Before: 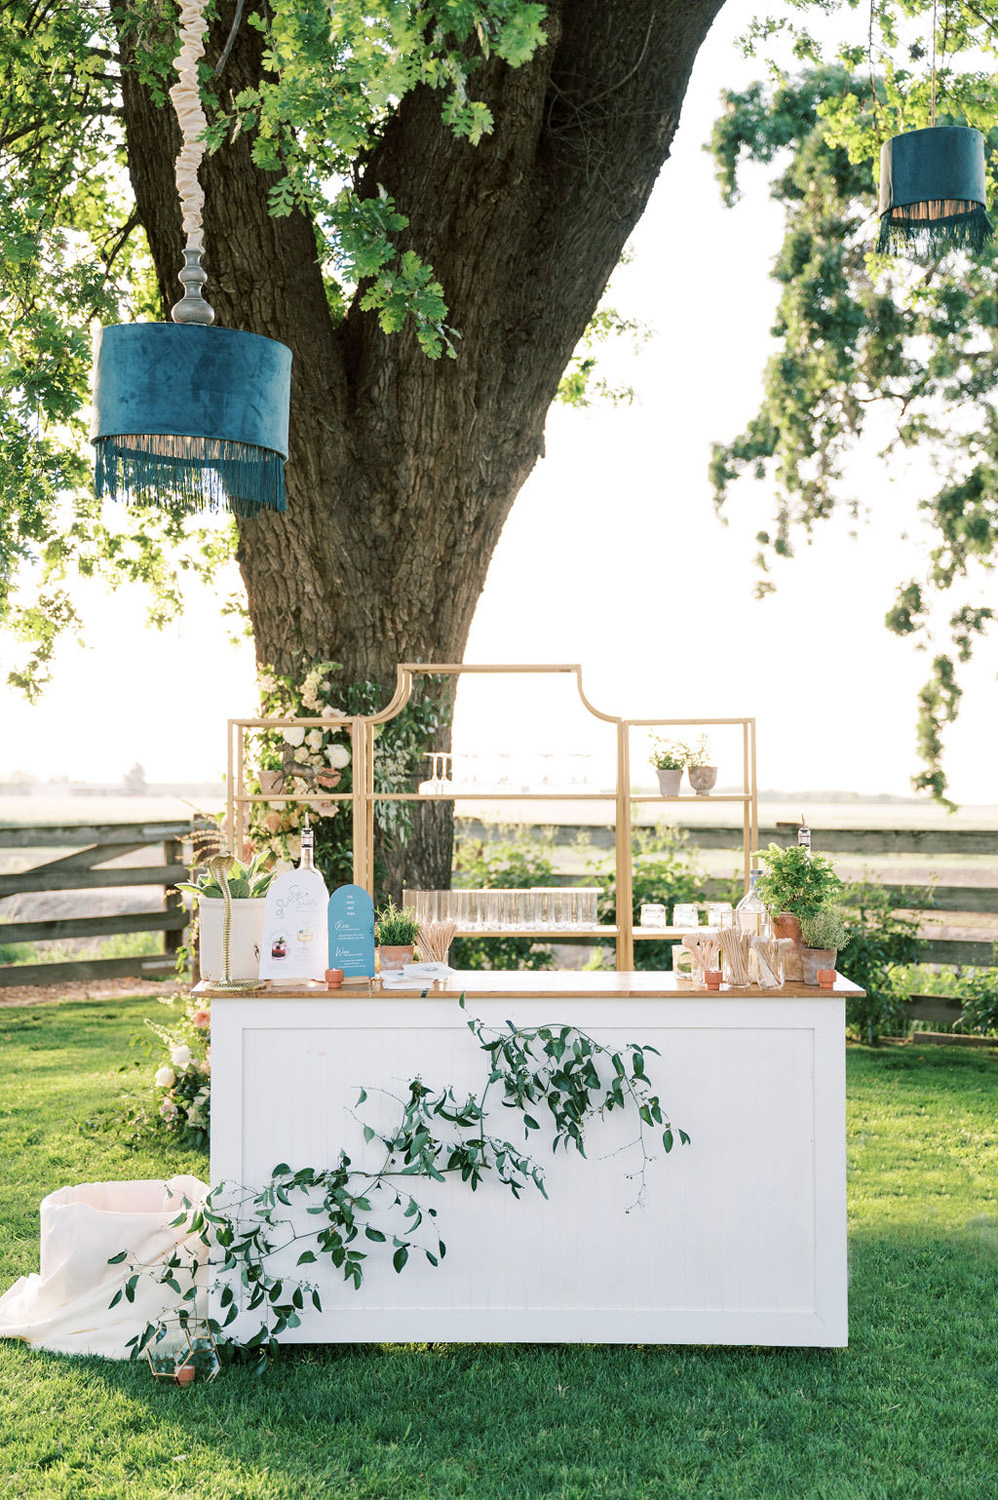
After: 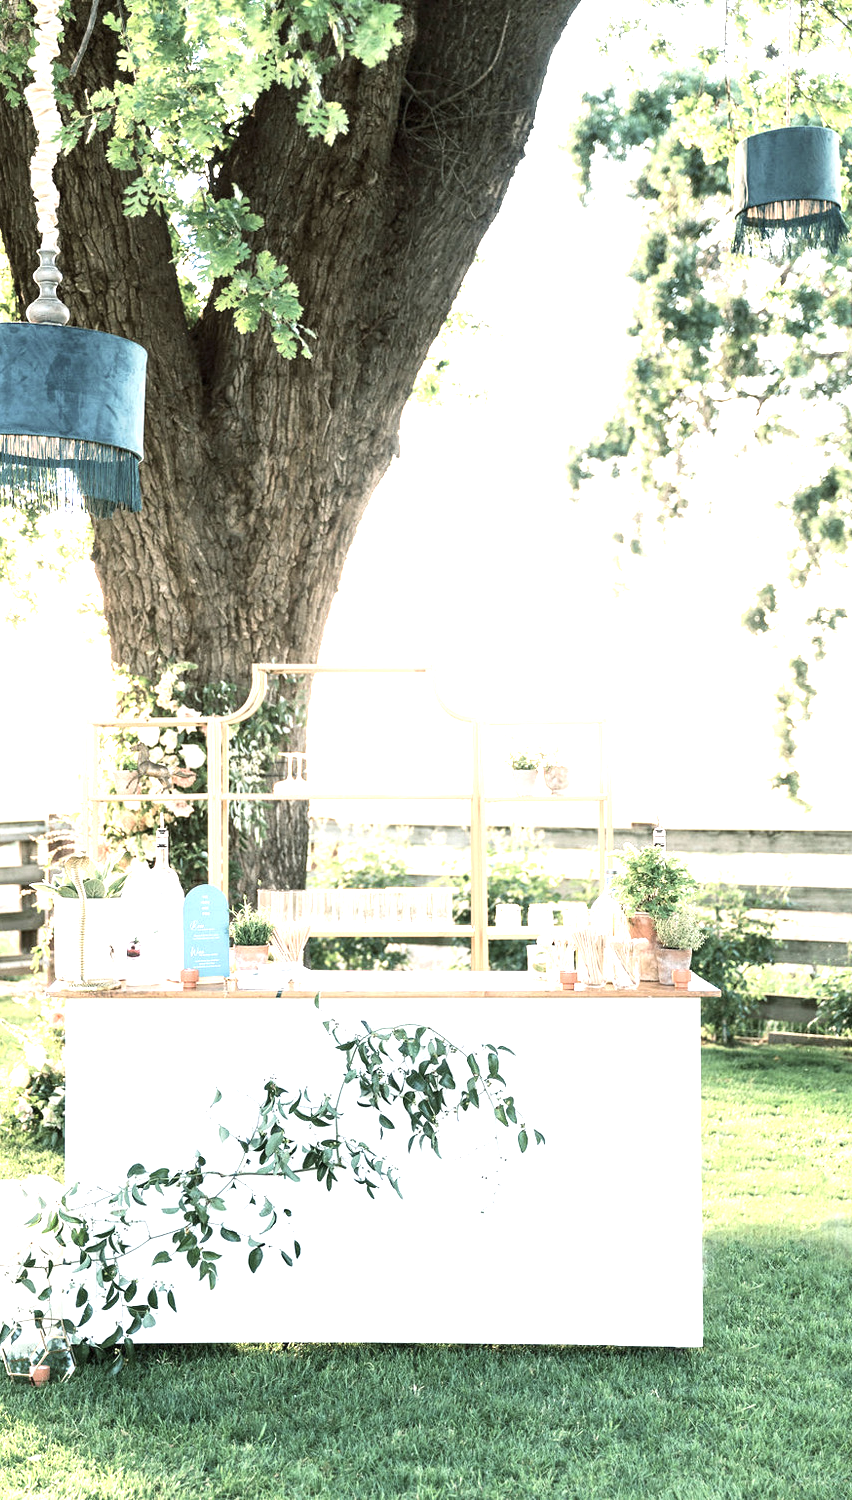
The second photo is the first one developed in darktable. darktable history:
white balance: red 1, blue 1
crop and rotate: left 14.584%
exposure: black level correction 0, exposure 1.3 EV, compensate exposure bias true, compensate highlight preservation false
contrast brightness saturation: contrast 0.1, saturation -0.36
